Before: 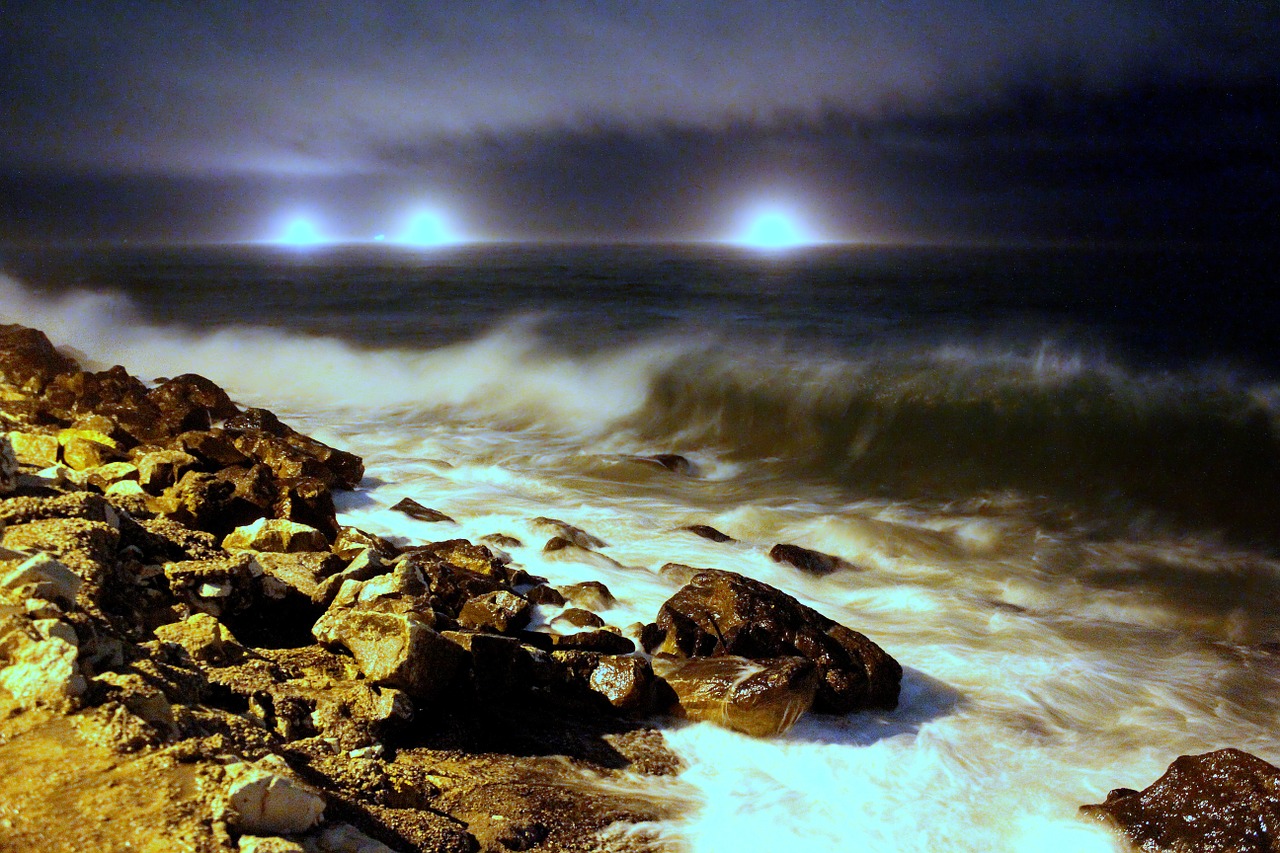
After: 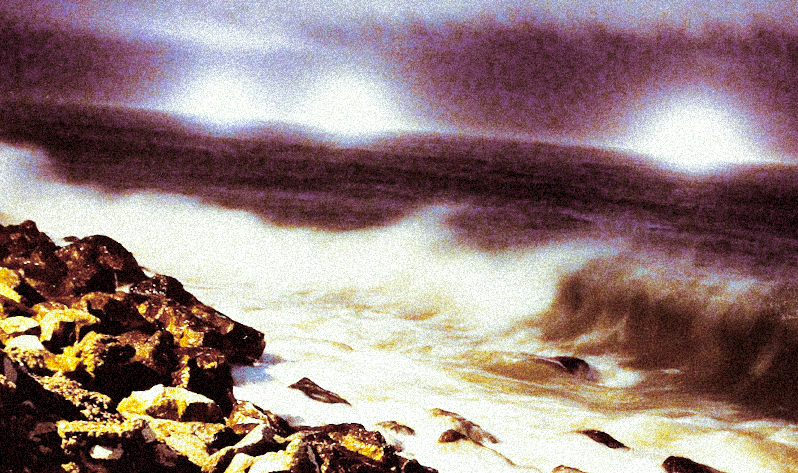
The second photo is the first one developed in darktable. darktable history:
crop and rotate: angle -4.99°, left 2.122%, top 6.945%, right 27.566%, bottom 30.519%
grain: coarseness 46.9 ISO, strength 50.21%, mid-tones bias 0%
base curve: curves: ch0 [(0, 0.003) (0.001, 0.002) (0.006, 0.004) (0.02, 0.022) (0.048, 0.086) (0.094, 0.234) (0.162, 0.431) (0.258, 0.629) (0.385, 0.8) (0.548, 0.918) (0.751, 0.988) (1, 1)], preserve colors none
split-toning: compress 20%
